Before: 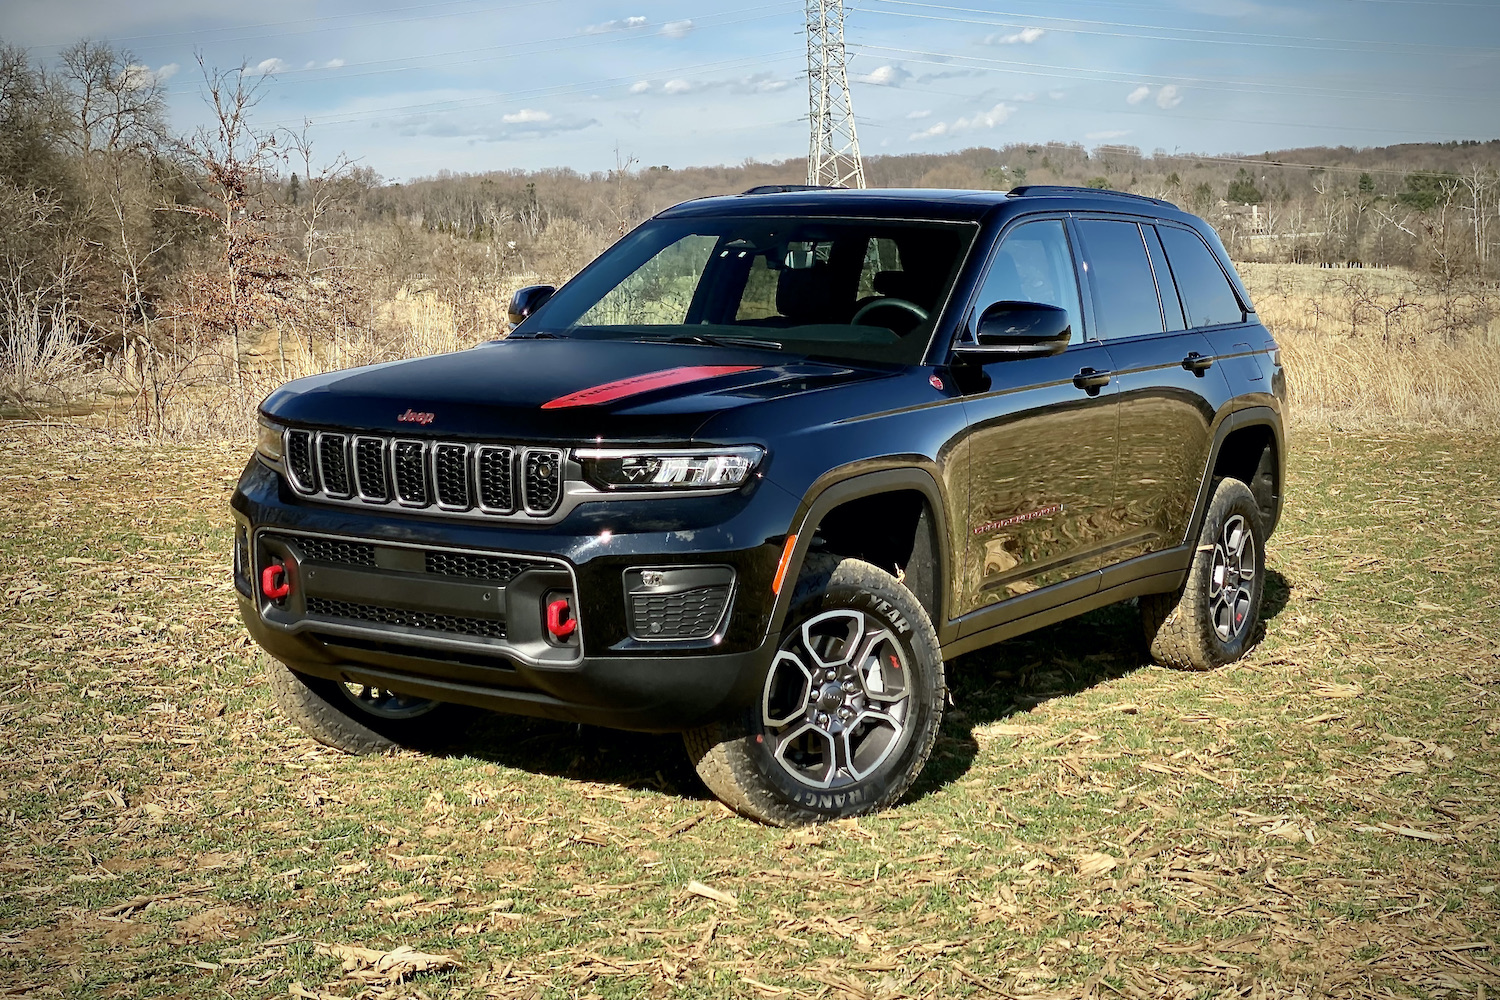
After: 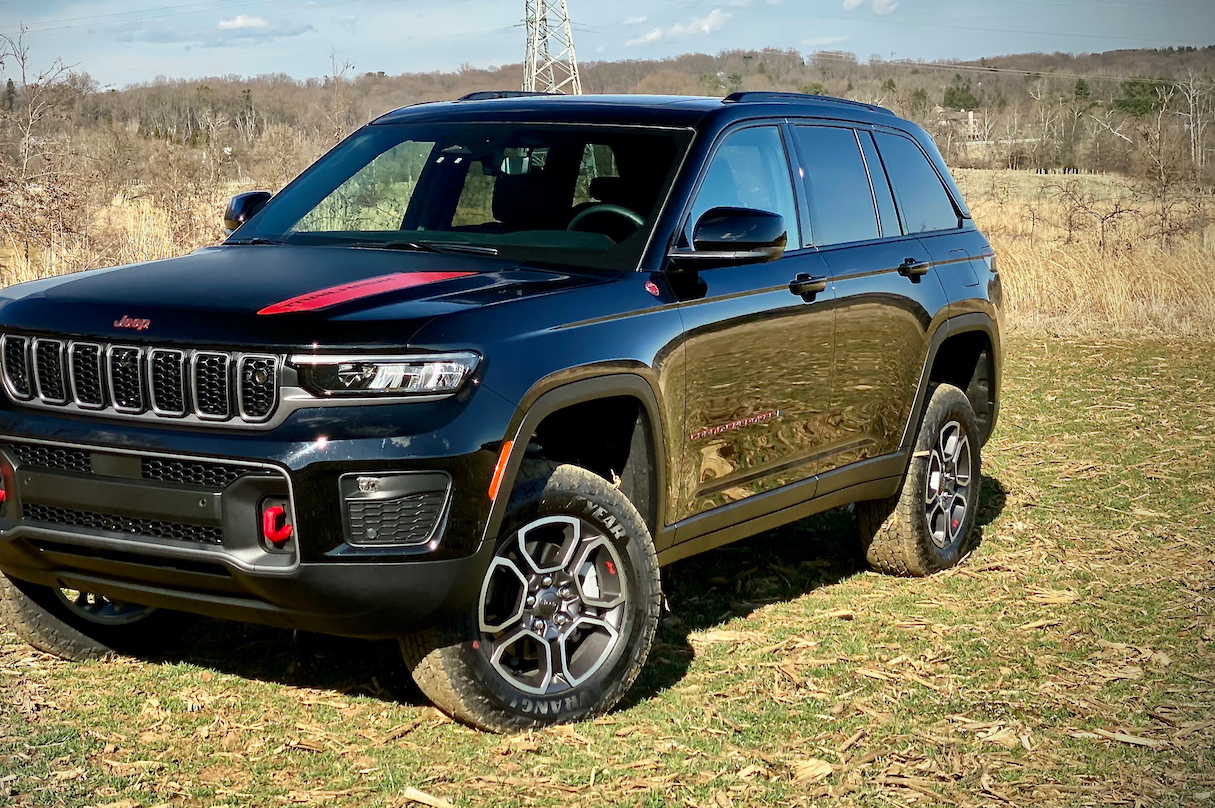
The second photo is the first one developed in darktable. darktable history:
crop: left 18.957%, top 9.425%, right 0.001%, bottom 9.725%
vignetting: fall-off start 100.1%, saturation -0.654
